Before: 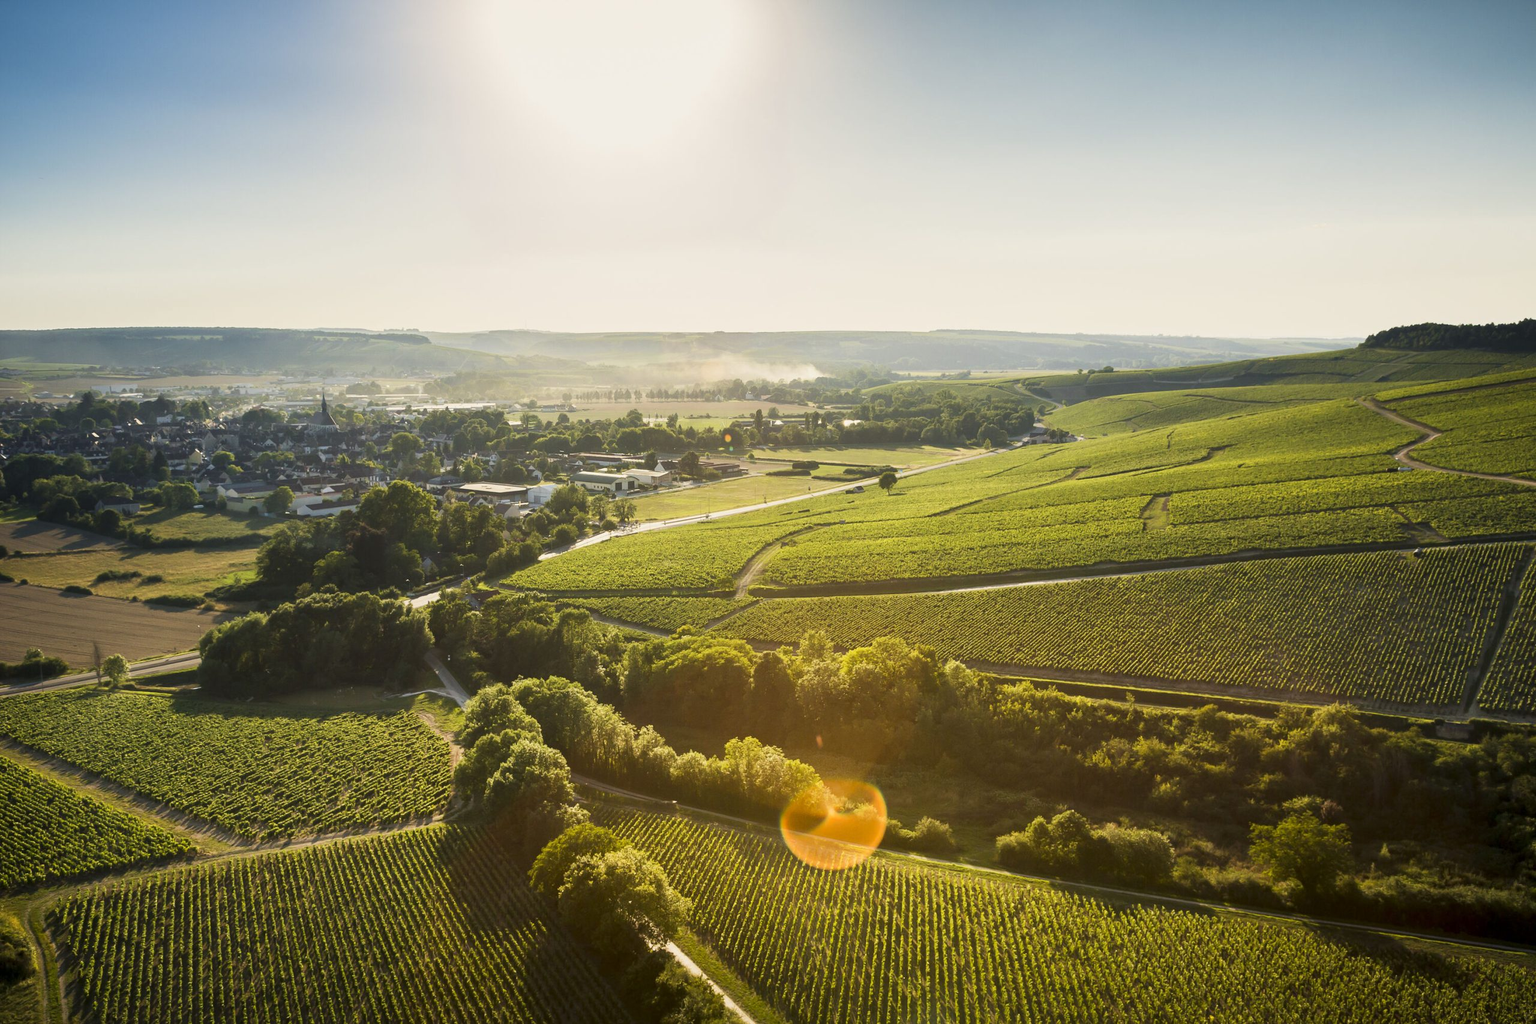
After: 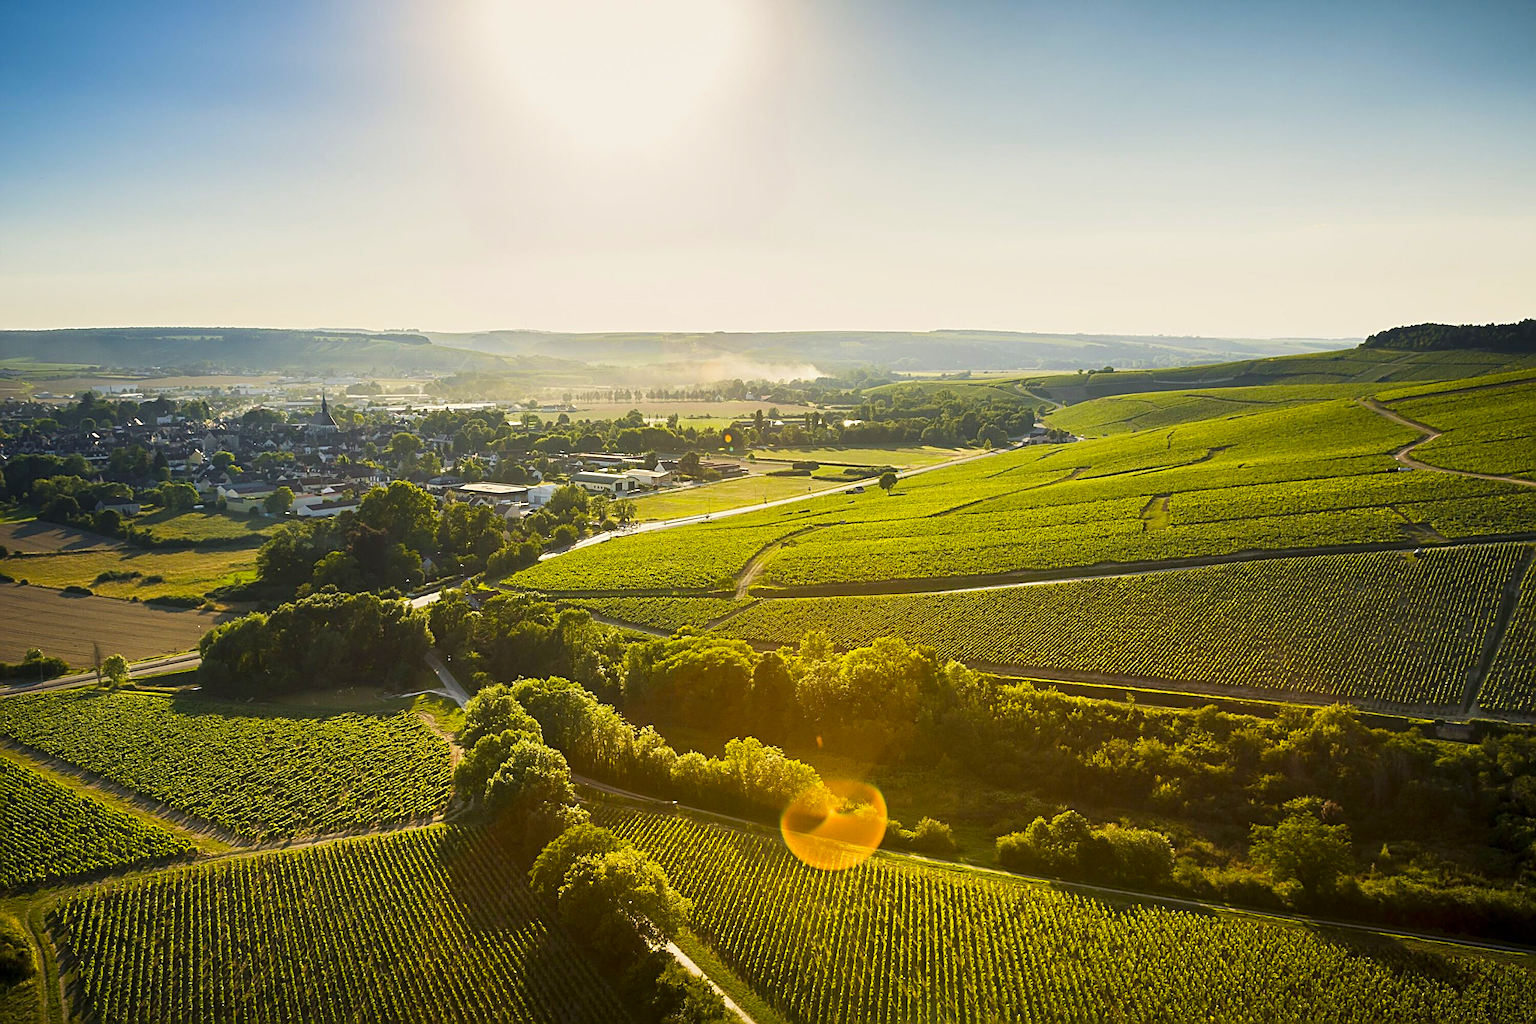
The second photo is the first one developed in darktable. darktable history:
color balance rgb: perceptual saturation grading › global saturation 25%, global vibrance 20%
sharpen: radius 2.676, amount 0.669
tone equalizer: on, module defaults
white balance: emerald 1
